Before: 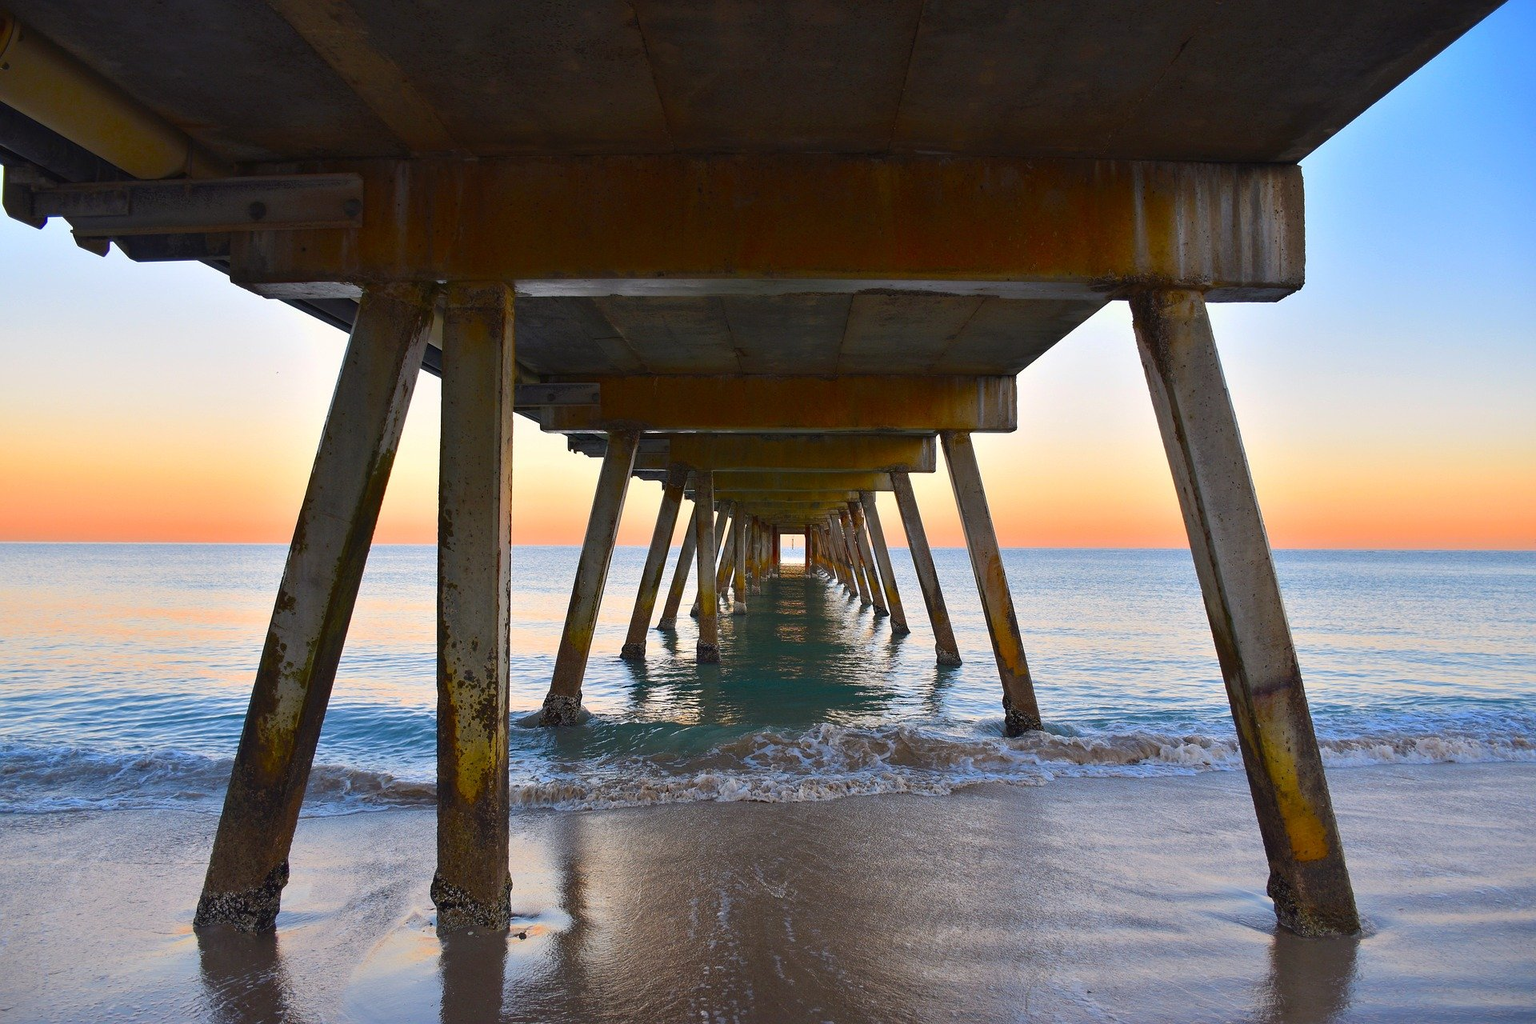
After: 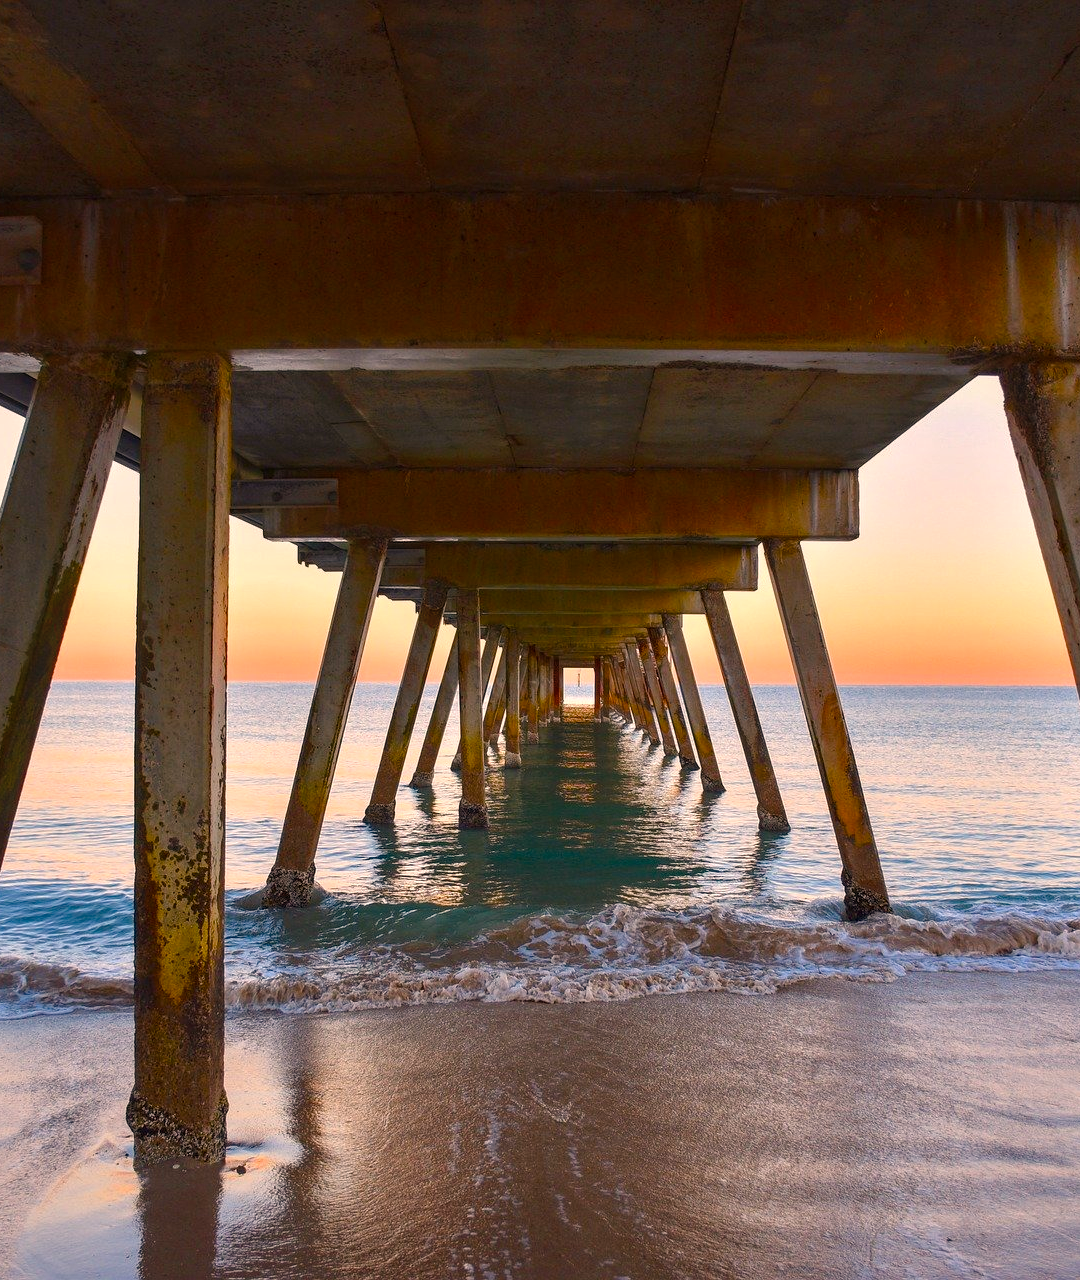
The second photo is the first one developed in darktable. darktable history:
white balance: red 1.127, blue 0.943
crop: left 21.496%, right 22.254%
color balance rgb: perceptual saturation grading › global saturation 20%, perceptual saturation grading › highlights -25%, perceptual saturation grading › shadows 25%
local contrast: on, module defaults
